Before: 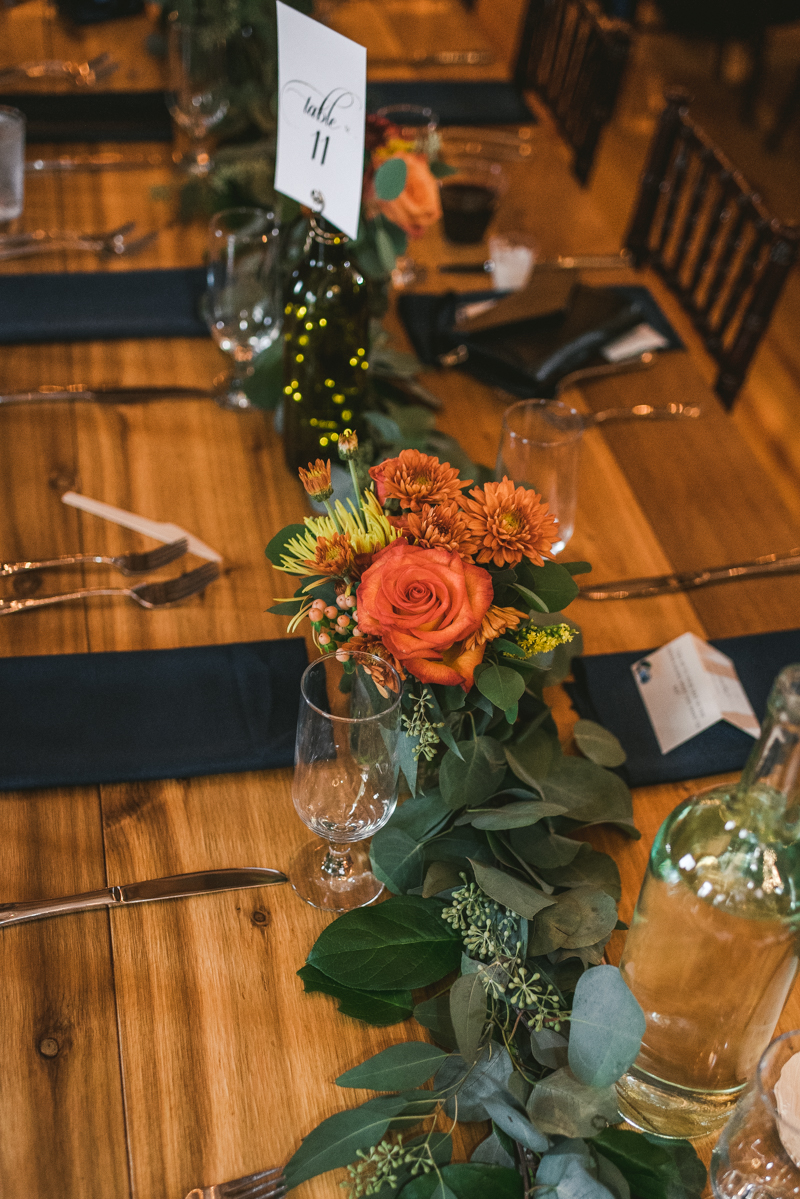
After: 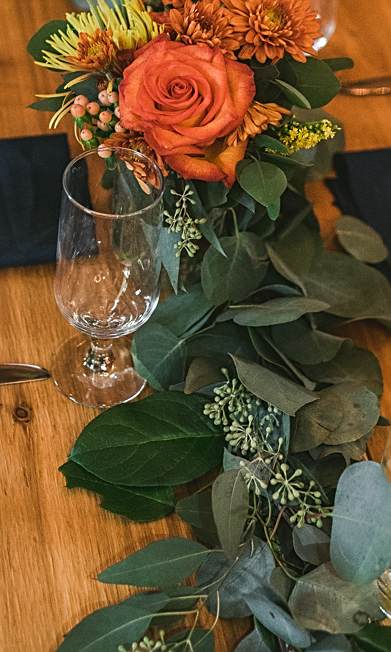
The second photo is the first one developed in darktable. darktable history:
crop: left 29.83%, top 42.098%, right 21.218%, bottom 3.479%
sharpen: on, module defaults
